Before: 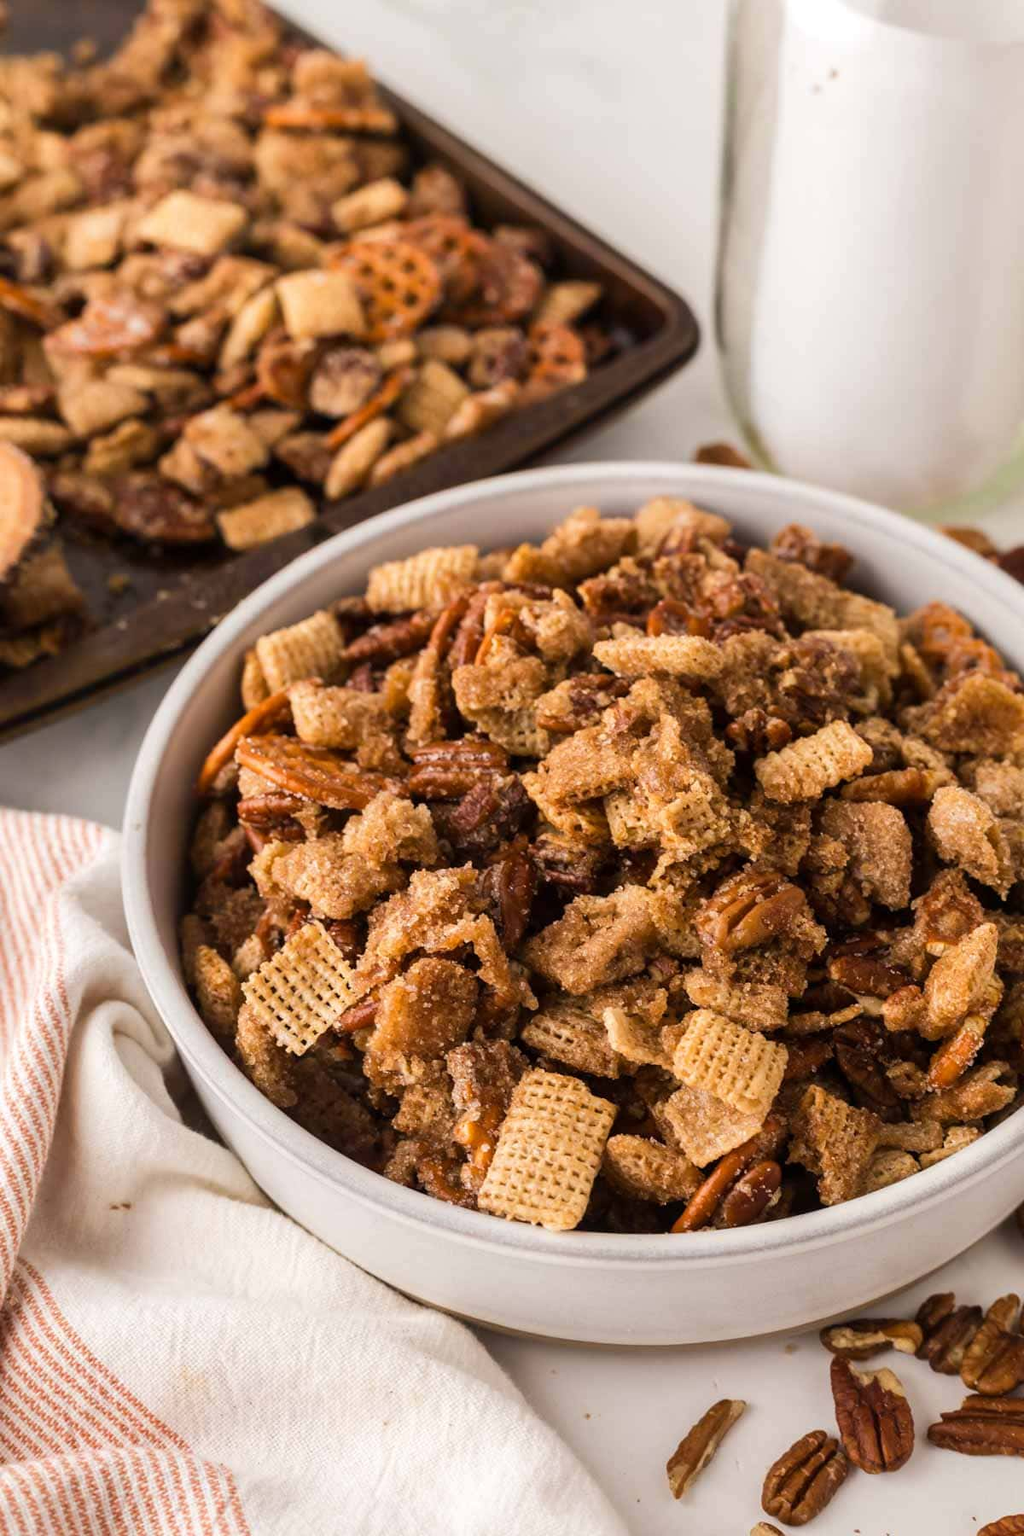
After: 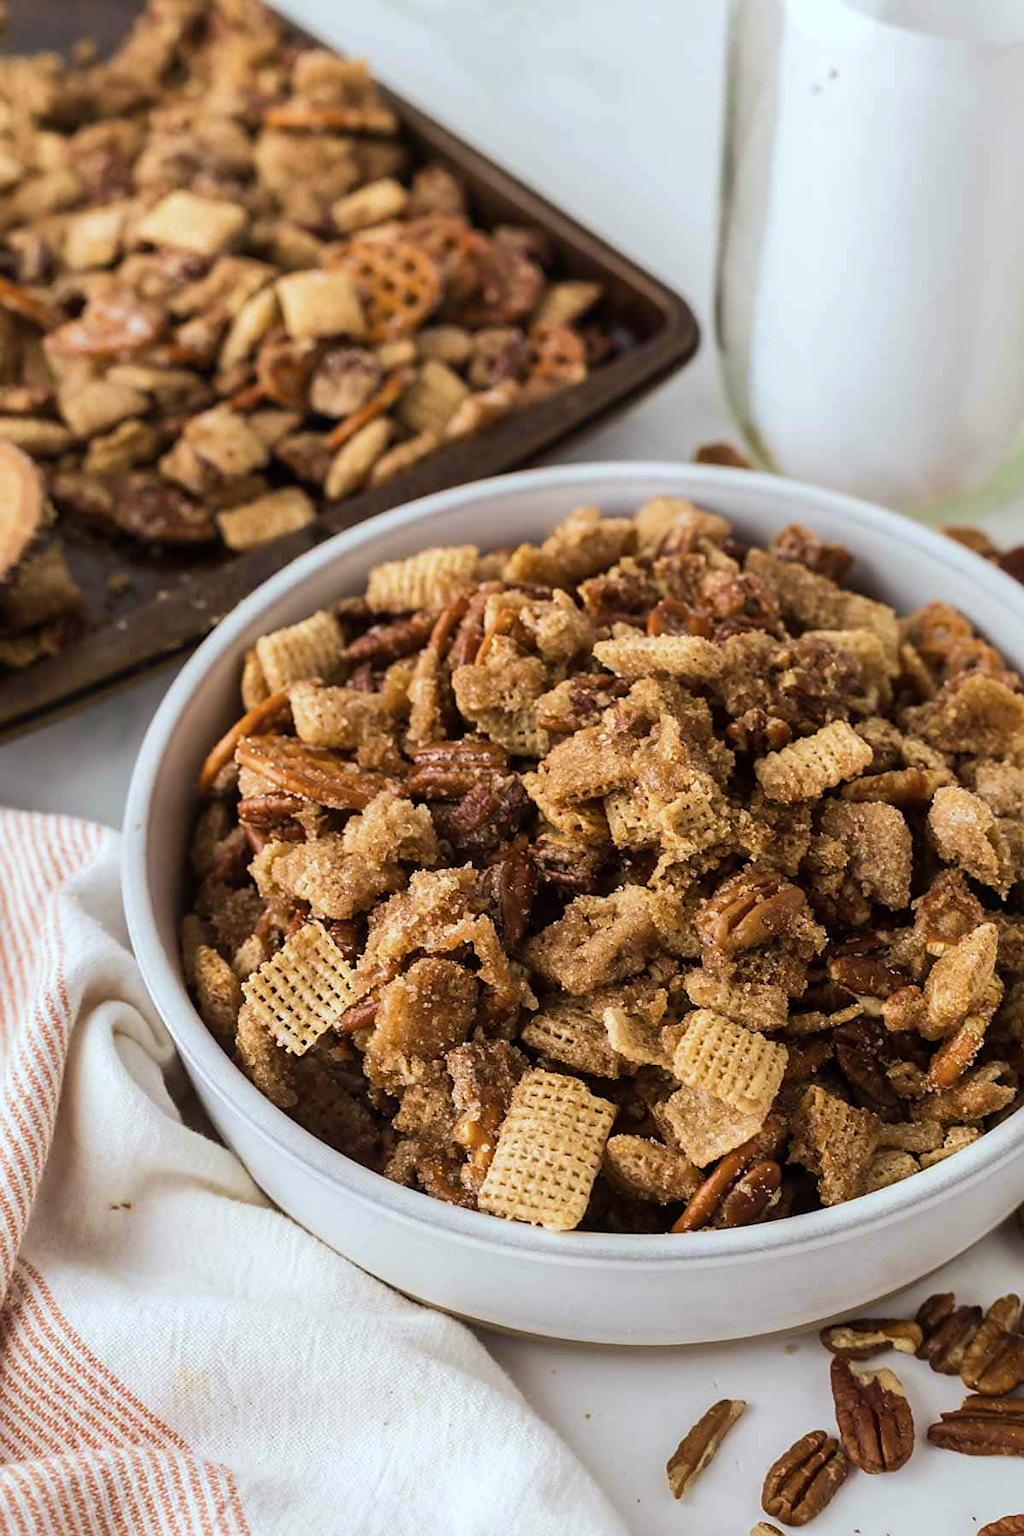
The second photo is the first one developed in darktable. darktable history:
velvia: on, module defaults
white balance: red 0.925, blue 1.046
sharpen: radius 1.864, amount 0.398, threshold 1.271
contrast brightness saturation: saturation -0.1
